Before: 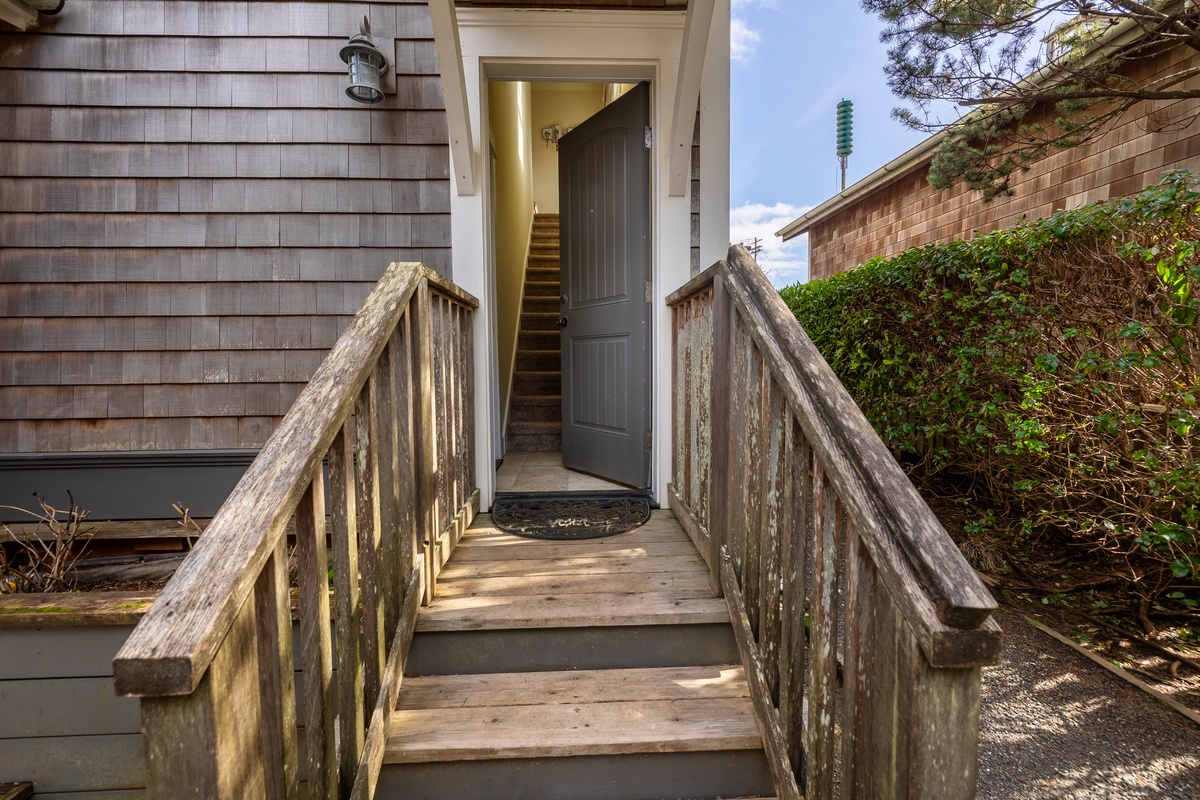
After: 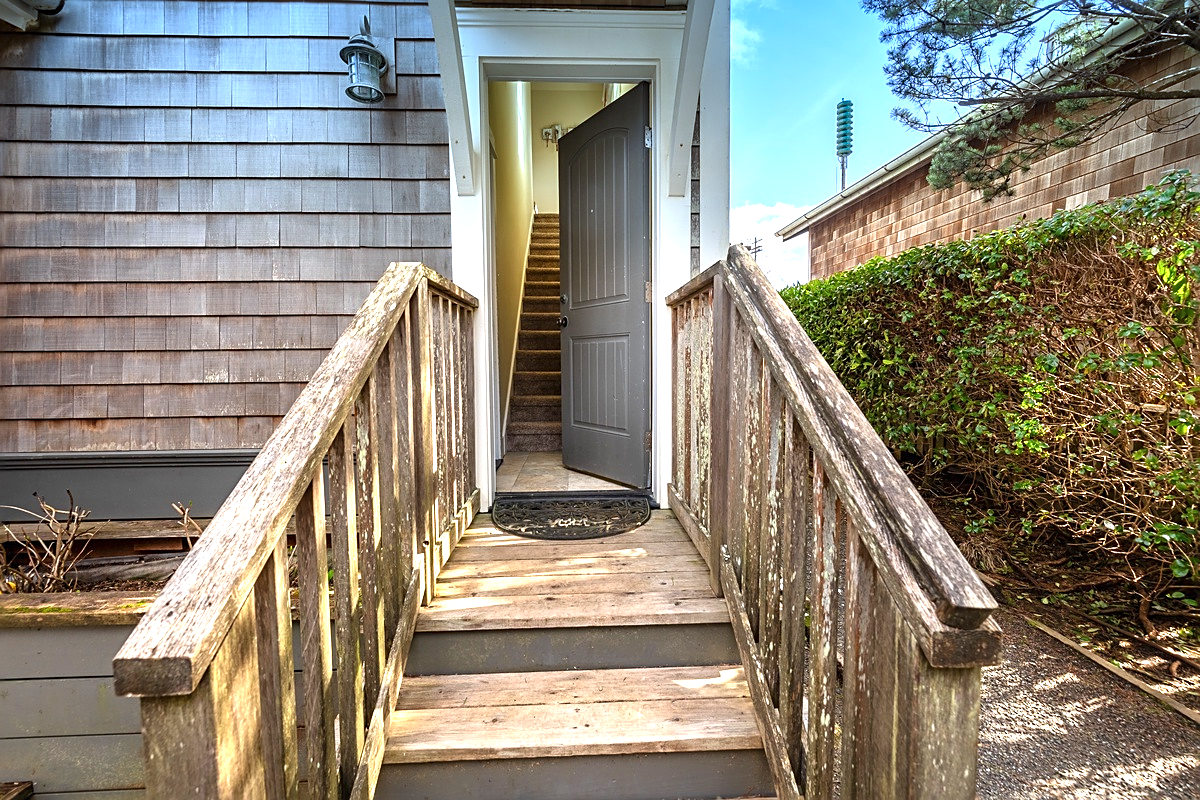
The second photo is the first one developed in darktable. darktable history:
graduated density: density 2.02 EV, hardness 44%, rotation 0.374°, offset 8.21, hue 208.8°, saturation 97%
sharpen: on, module defaults
exposure: black level correction 0, exposure 1.125 EV, compensate exposure bias true, compensate highlight preservation false
